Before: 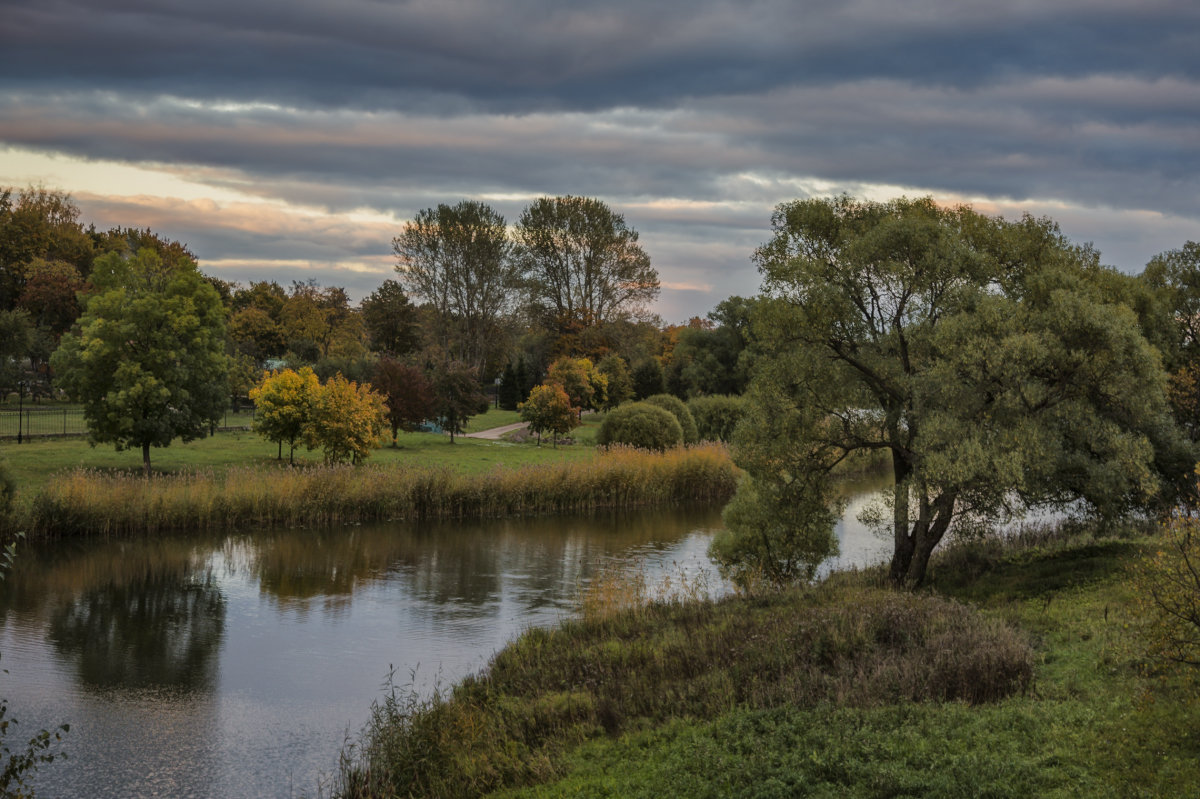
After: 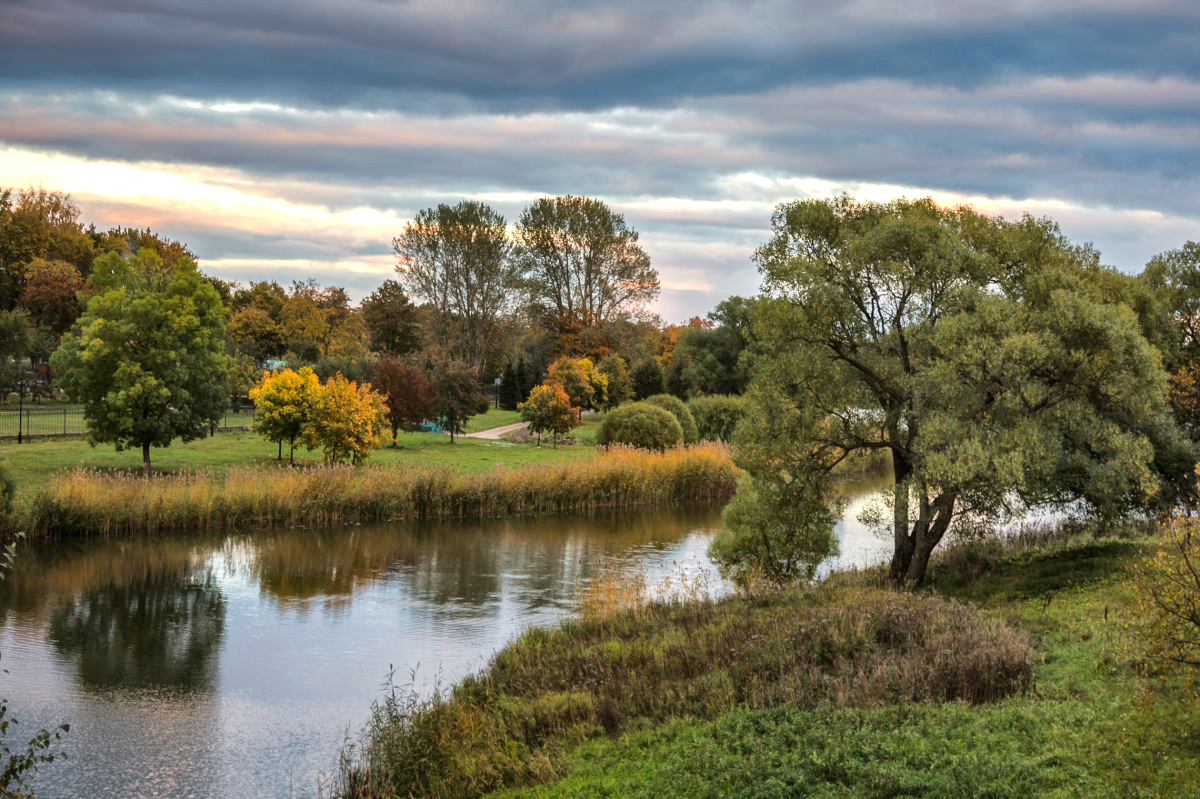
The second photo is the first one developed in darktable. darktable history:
exposure: black level correction 0, exposure 1 EV, compensate exposure bias true, compensate highlight preservation false
shadows and highlights: radius 128.13, shadows 30.32, highlights -30.96, low approximation 0.01, soften with gaussian
